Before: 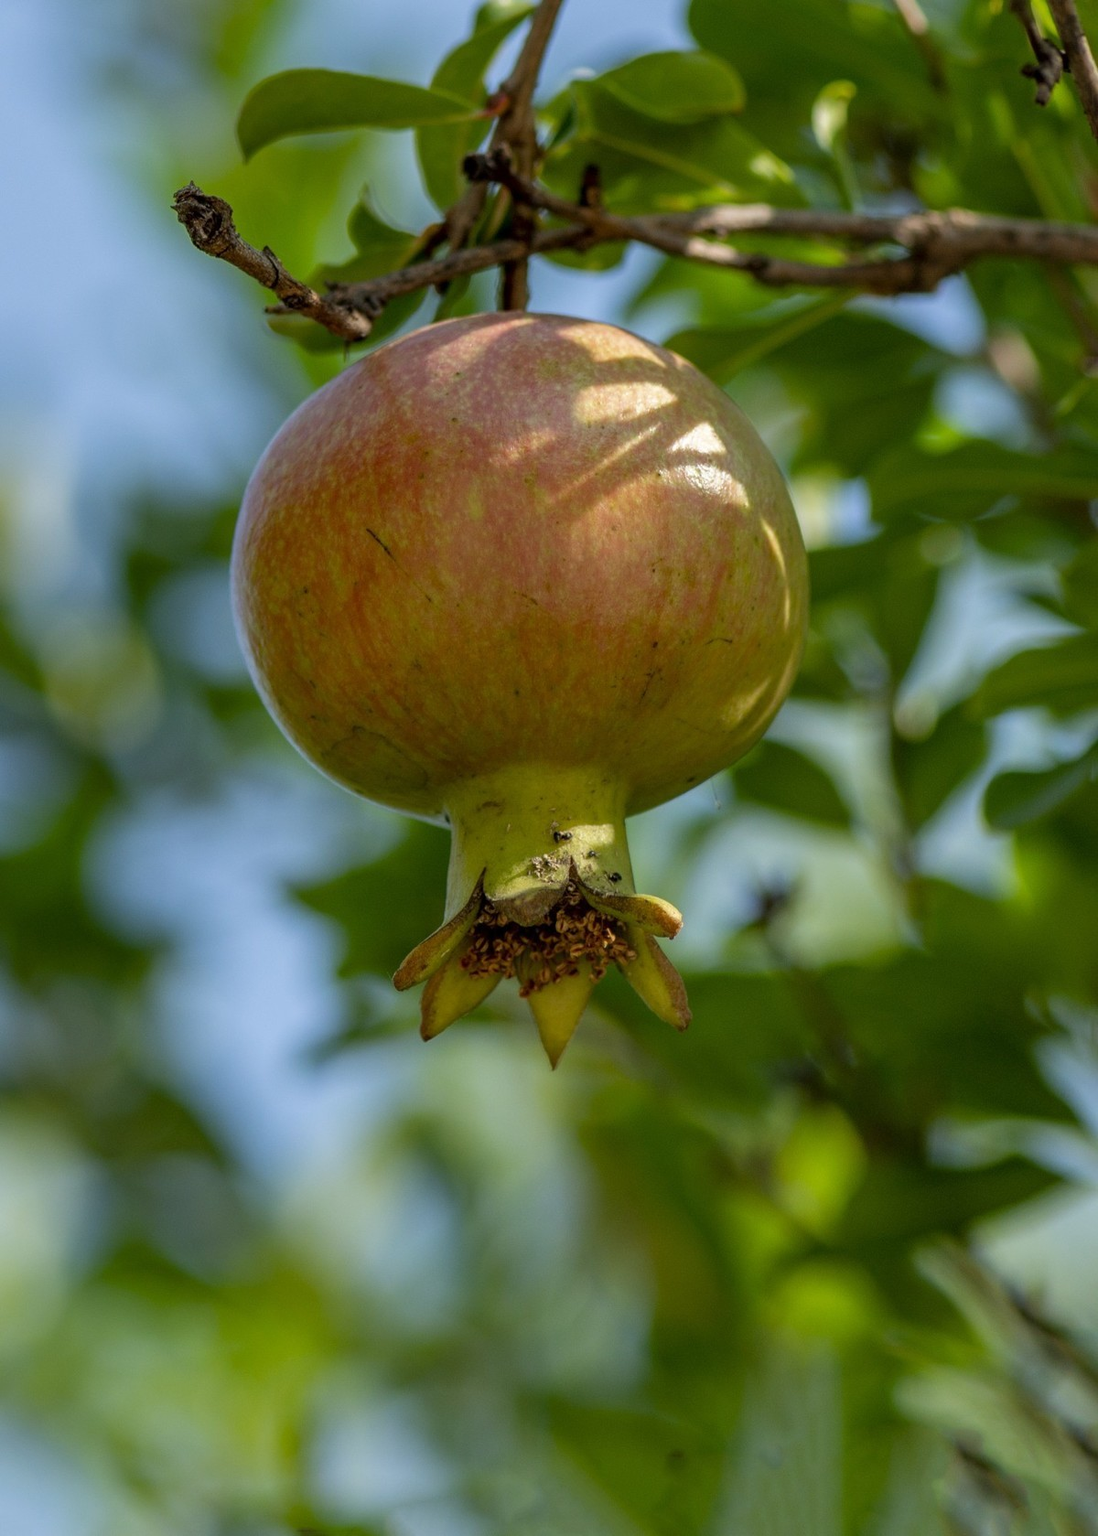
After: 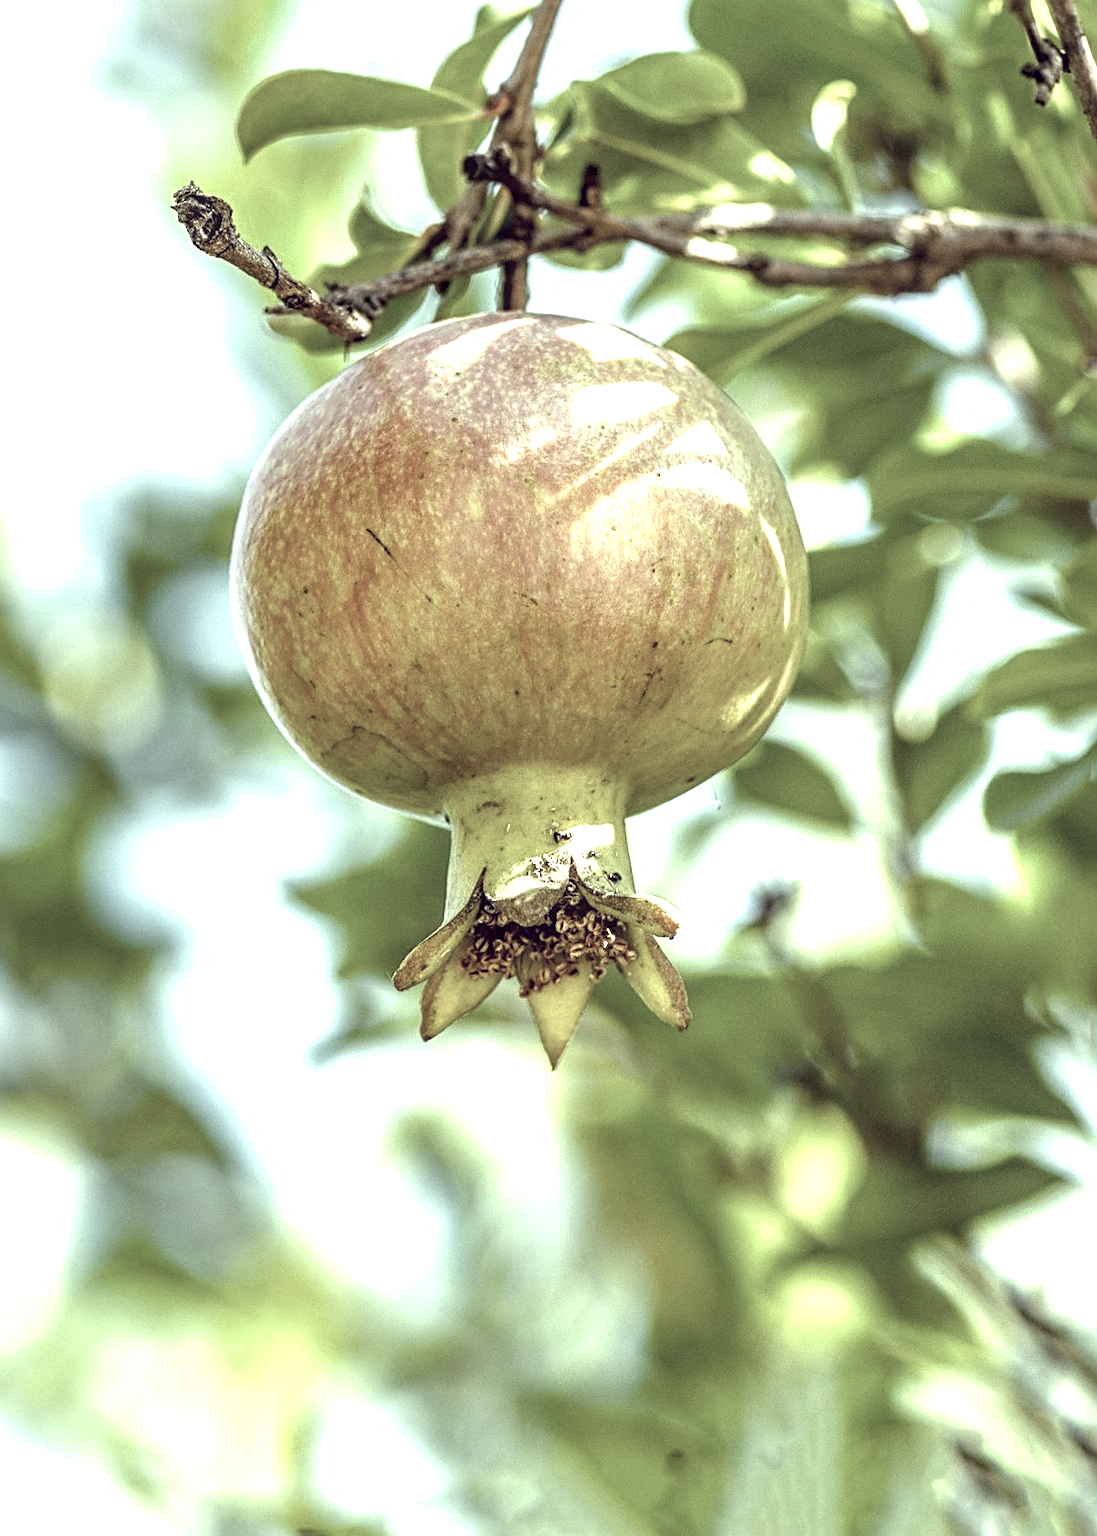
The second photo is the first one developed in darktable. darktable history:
color balance rgb: linear chroma grading › global chroma 0.767%, perceptual saturation grading › global saturation 0.888%, perceptual saturation grading › highlights -32.196%, perceptual saturation grading › mid-tones 5.654%, perceptual saturation grading › shadows 18.883%, perceptual brilliance grading › global brilliance 30.303%, global vibrance 22.851%
exposure: black level correction 0, exposure 1.104 EV, compensate highlight preservation false
color correction: highlights a* -20.19, highlights b* 20.67, shadows a* 19.55, shadows b* -19.89, saturation 0.382
sharpen: radius 2.787
local contrast: on, module defaults
